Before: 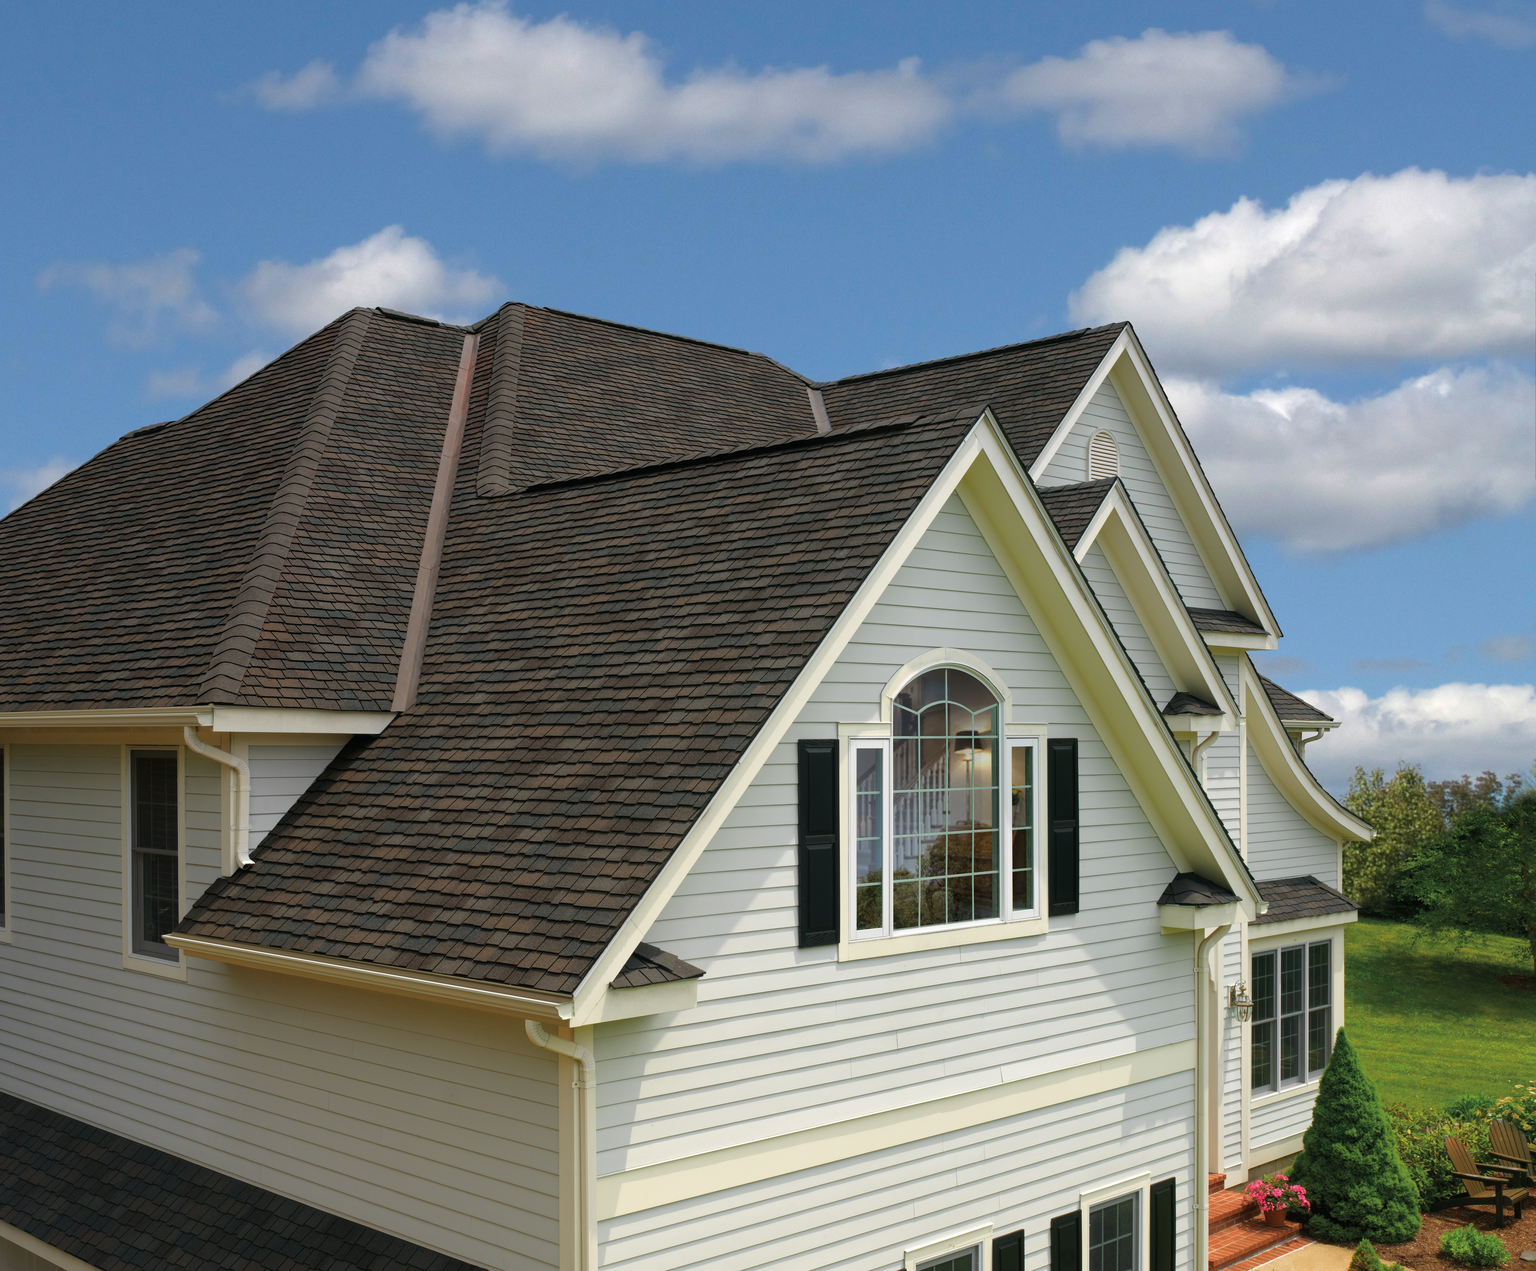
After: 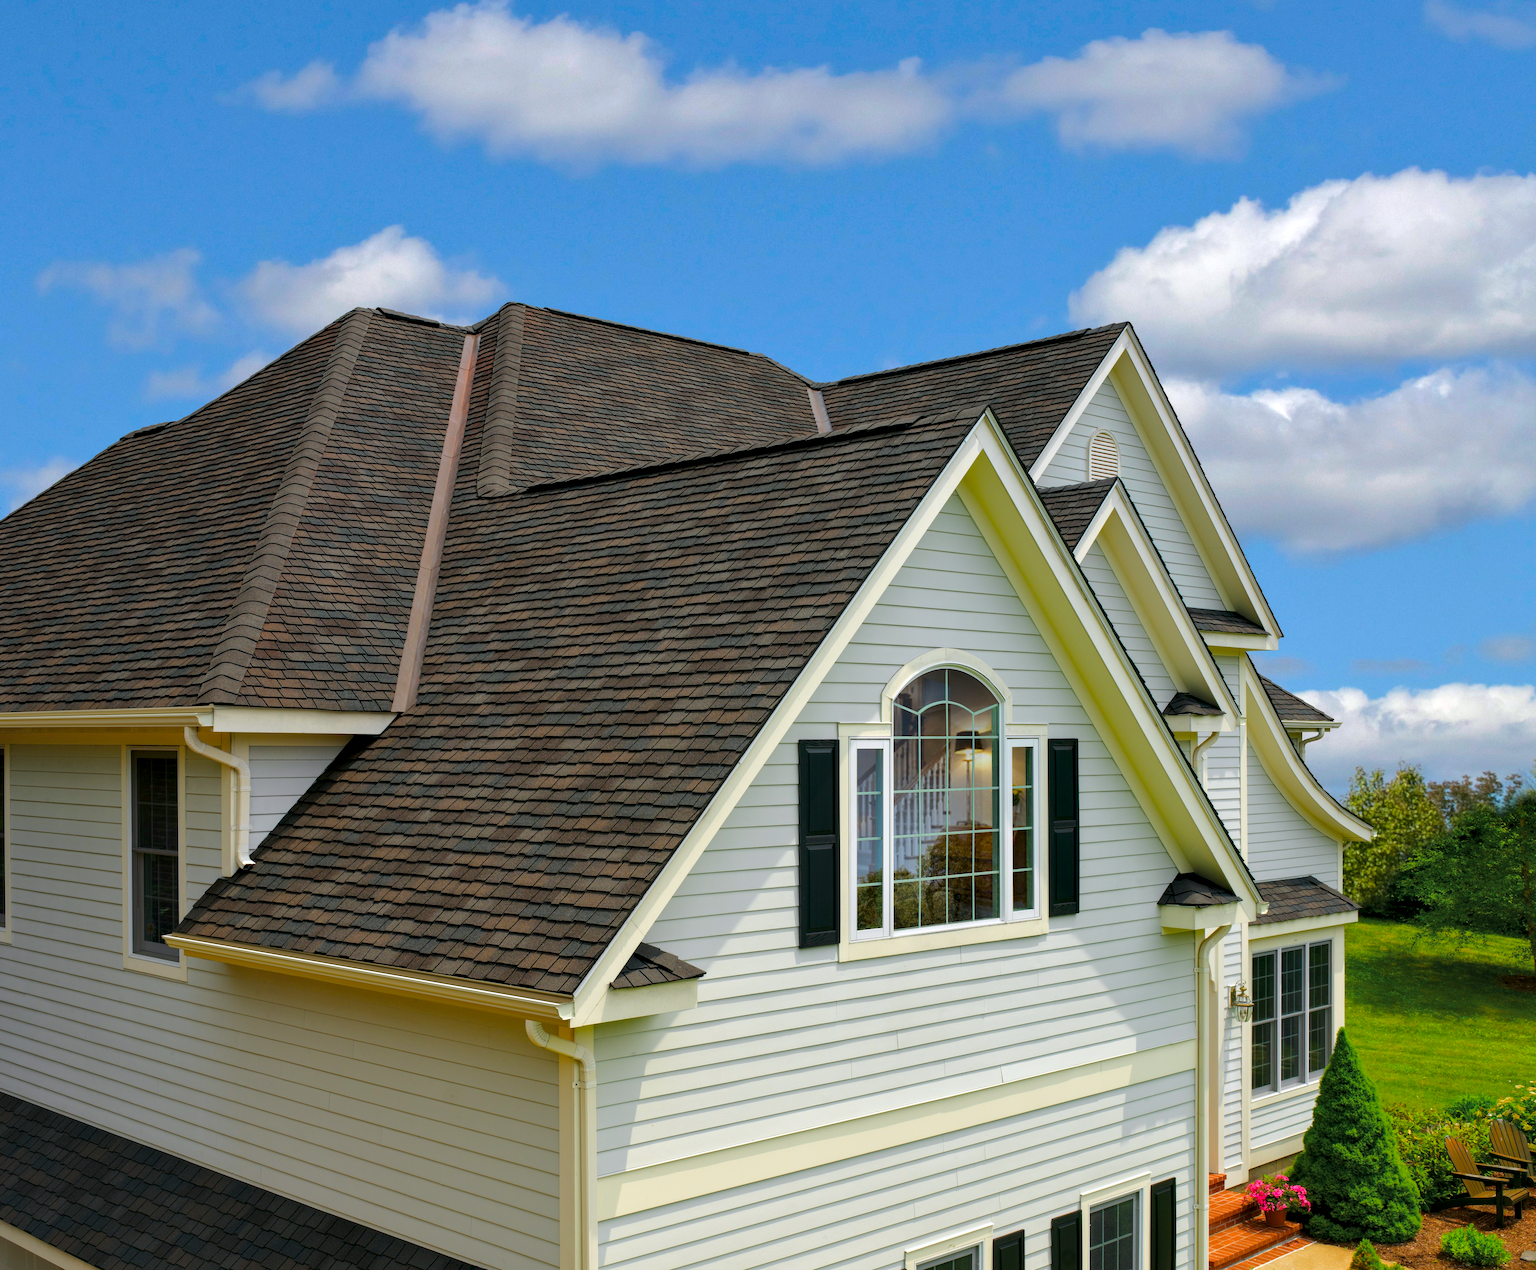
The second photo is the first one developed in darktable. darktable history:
color balance rgb: perceptual saturation grading › global saturation 25%, perceptual brilliance grading › mid-tones 10%, perceptual brilliance grading › shadows 15%, global vibrance 20%
local contrast: highlights 61%, shadows 106%, detail 107%, midtone range 0.529
contrast equalizer: octaves 7, y [[0.6 ×6], [0.55 ×6], [0 ×6], [0 ×6], [0 ×6]], mix 0.29
white balance: red 0.988, blue 1.017
